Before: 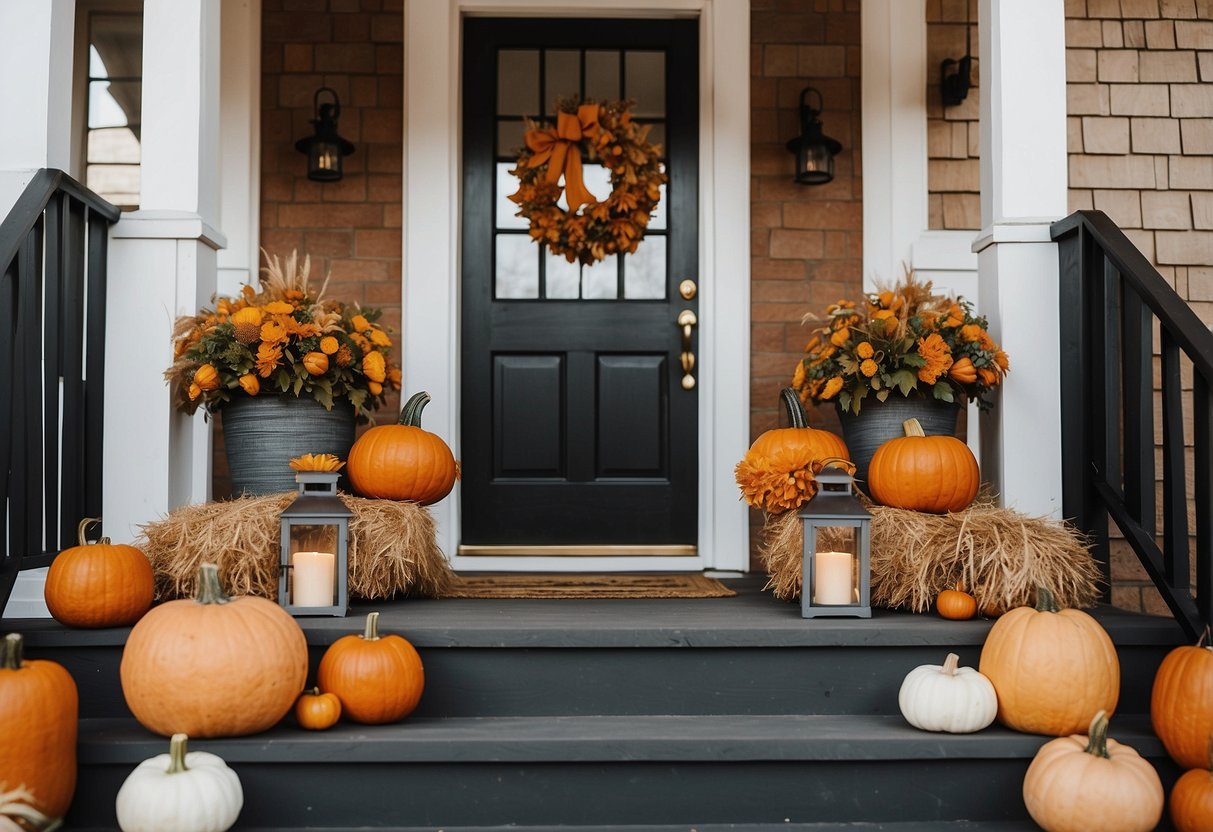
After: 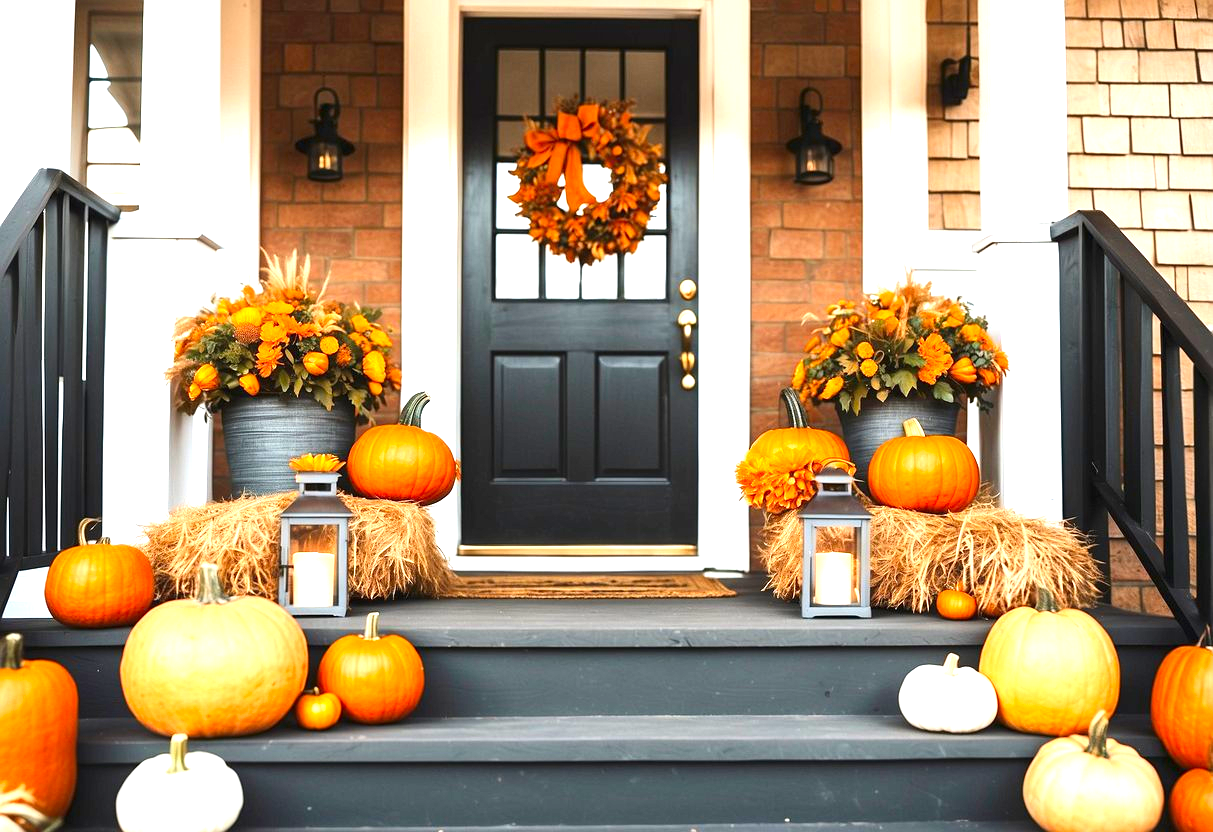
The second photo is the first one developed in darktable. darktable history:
contrast brightness saturation: contrast 0.09, saturation 0.28
exposure: black level correction 0, exposure 1.675 EV, compensate exposure bias true, compensate highlight preservation false
